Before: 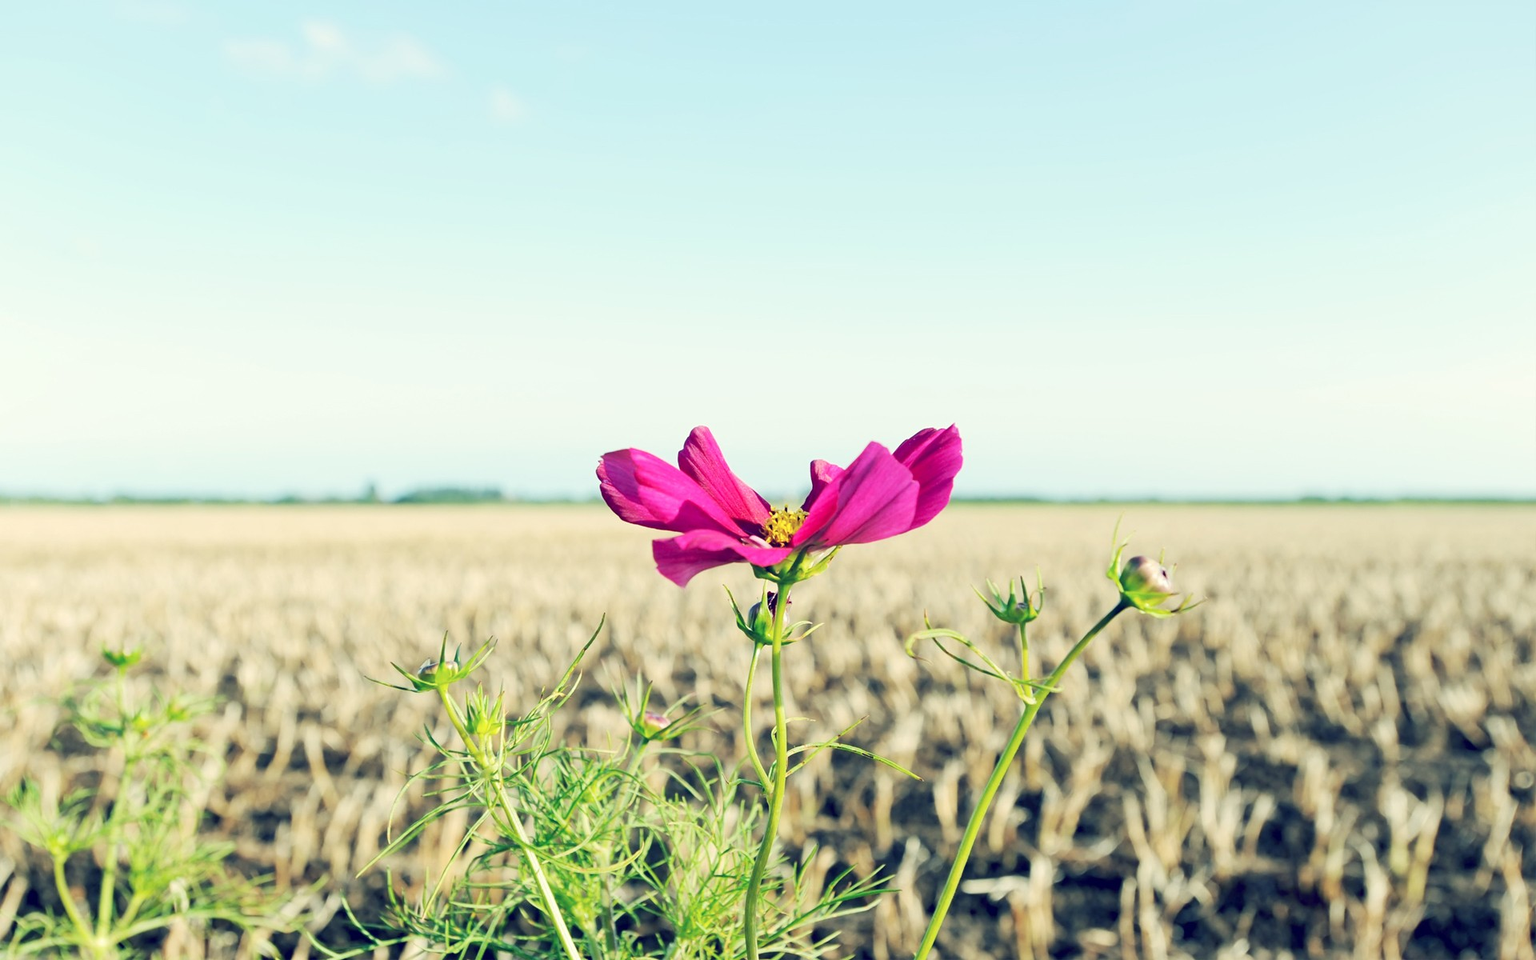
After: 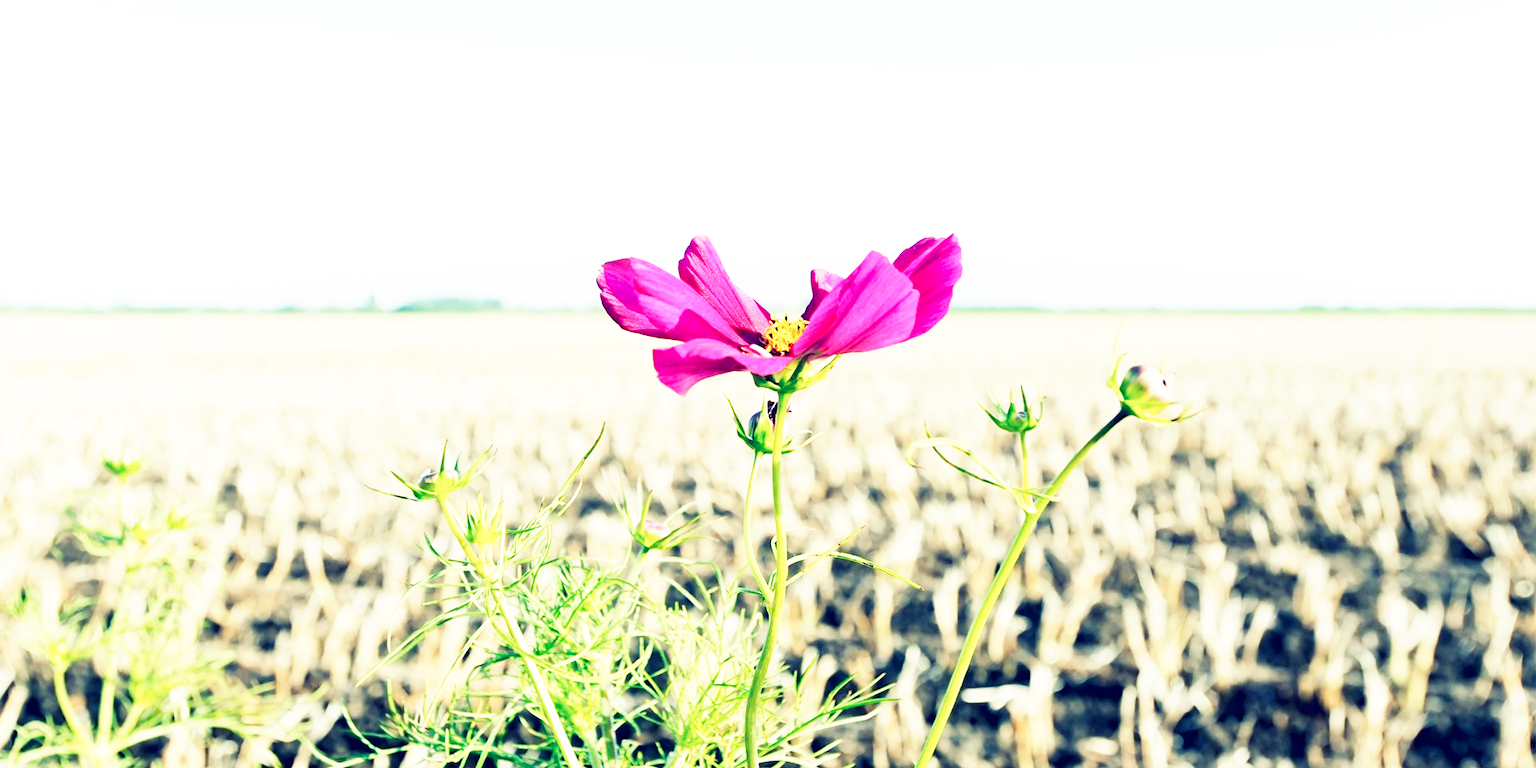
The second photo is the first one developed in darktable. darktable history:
base curve: curves: ch0 [(0, 0) (0.007, 0.004) (0.027, 0.03) (0.046, 0.07) (0.207, 0.54) (0.442, 0.872) (0.673, 0.972) (1, 1)], preserve colors none
crop and rotate: top 19.998%
